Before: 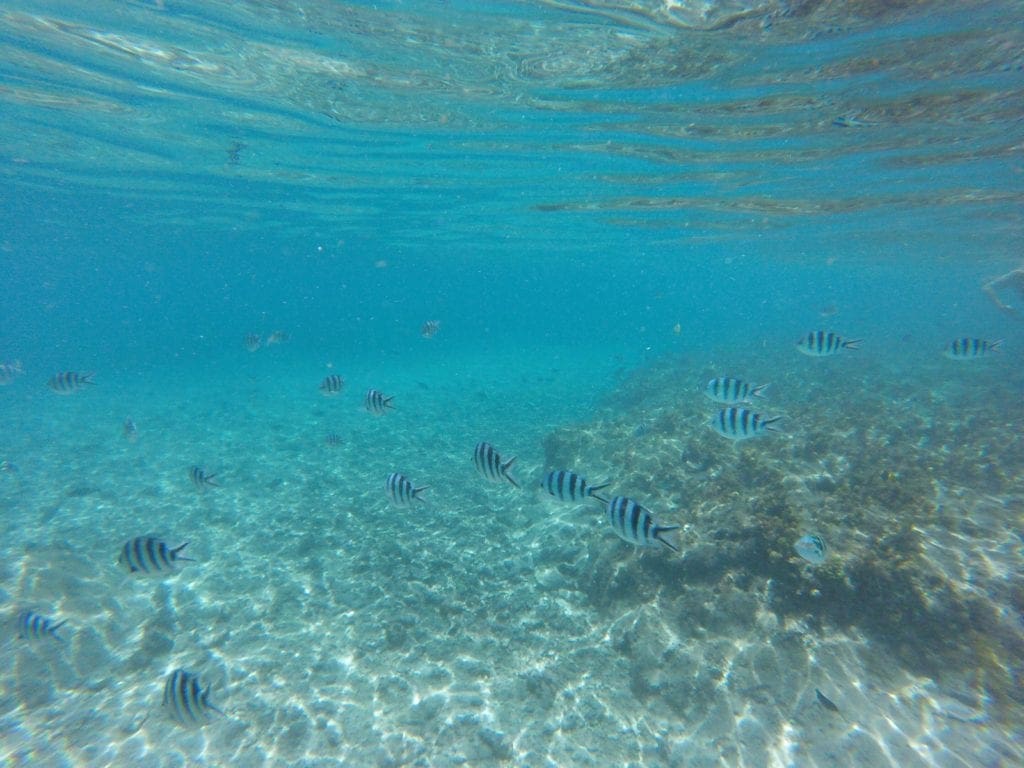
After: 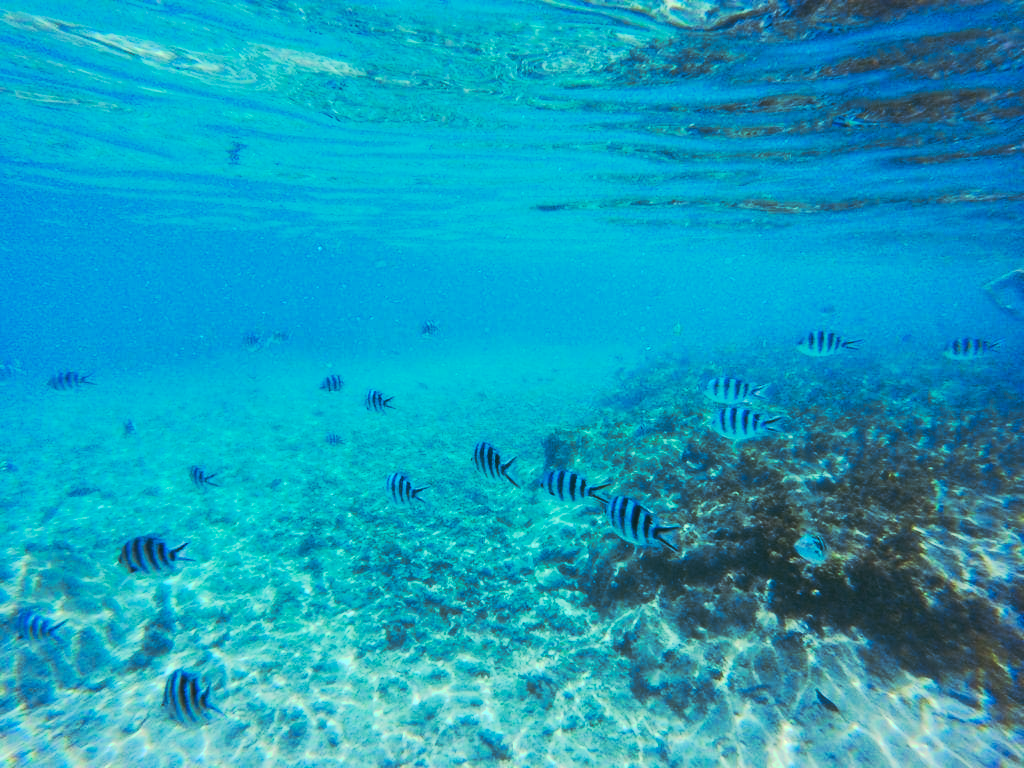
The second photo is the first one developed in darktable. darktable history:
tone curve: curves: ch0 [(0, 0) (0.003, 0.005) (0.011, 0.007) (0.025, 0.009) (0.044, 0.013) (0.069, 0.017) (0.1, 0.02) (0.136, 0.029) (0.177, 0.052) (0.224, 0.086) (0.277, 0.129) (0.335, 0.188) (0.399, 0.256) (0.468, 0.361) (0.543, 0.526) (0.623, 0.696) (0.709, 0.784) (0.801, 0.85) (0.898, 0.882) (1, 1)], preserve colors none
color look up table: target L [99.89, 72.82, 93, 88.56, 84.57, 57.18, 57.7, 56.33, 53.78, 54.54, 42.64, 41.46, 37.43, 12.61, 201.82, 83.73, 57.72, 51.76, 51.32, 56.43, 49.05, 42.52, 37.62, 30.78, 4.962, 68.99, 62.92, 61.85, 56.16, 53.99, 55.66, 58.14, 48.98, 51.28, 49.25, 39.78, 26.69, 35.85, 14.74, 6.356, 90.83, 93.45, 83.35, 74.01, 65.54, 68.51, 57.27, 54.9, 35.08], target a [-30.38, -27.92, -100.09, -77.67, -77.07, -10.71, -26.33, -8.741, -23.33, -20.1, -28.49, -8.18, -25.77, -22.07, 0, 40.14, 9.528, 7.489, 19.97, 53.14, 34.42, 36.33, 7.48, 24.01, 23.1, 53.93, 50.5, 70.58, 13.2, 12.61, 17.97, 65.68, 36.58, 40.53, 46.75, 11.1, 38.34, 37.59, 0.642, 27.69, -13.55, -85.33, -60.77, -14.99, -9.75, -22.72, 4.593, -14.55, -11.39], target b [57.25, 46.22, 41.55, 58.22, 27.76, 32.14, 29.91, 21.13, 24.44, 8.177, 33.77, 35.44, 19.27, 19.99, -0.001, 13.77, 36.19, 32.55, 15.67, 2.721, 43.98, 27.52, 2.865, 32.36, -1.678, -56.08, -67.72, -68.69, -80.1, -3.662, -52.69, -75.74, -13.57, -24.23, -90.06, -30.1, -2.113, -50.9, -8.247, -26.51, -16.83, -13.63, -36.33, -4.646, -65.54, -56.63, -74.75, -5.084, -12.53], num patches 49
